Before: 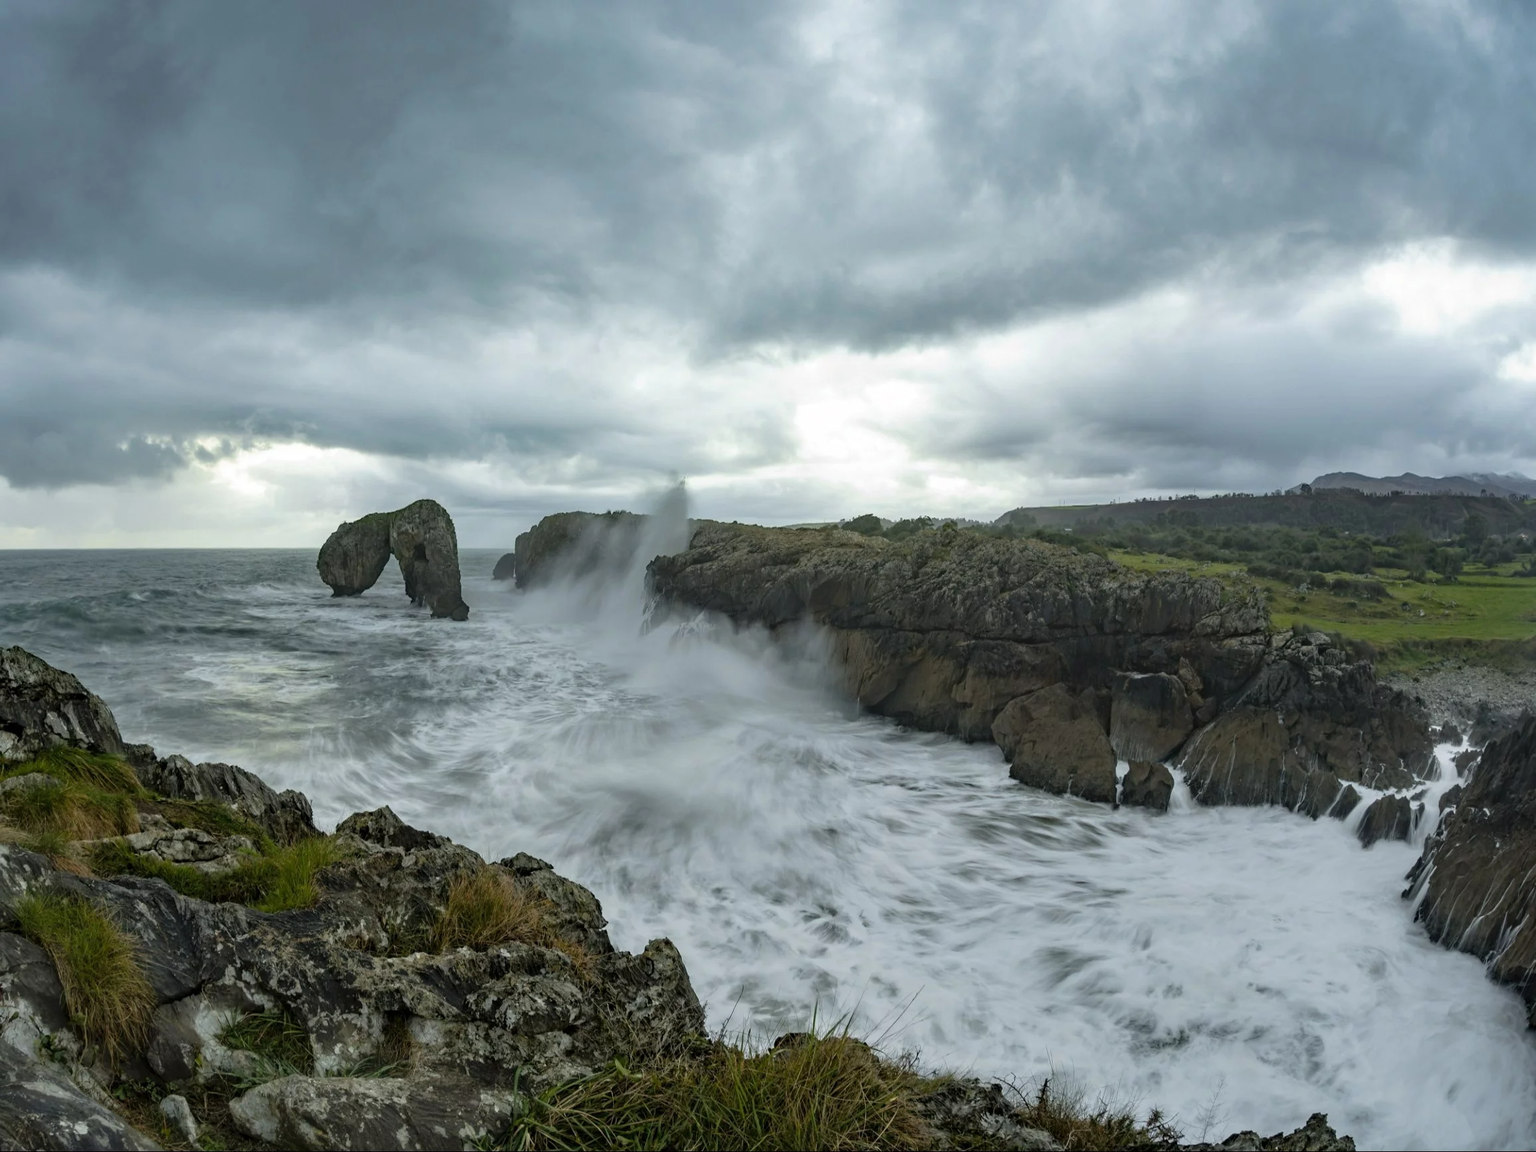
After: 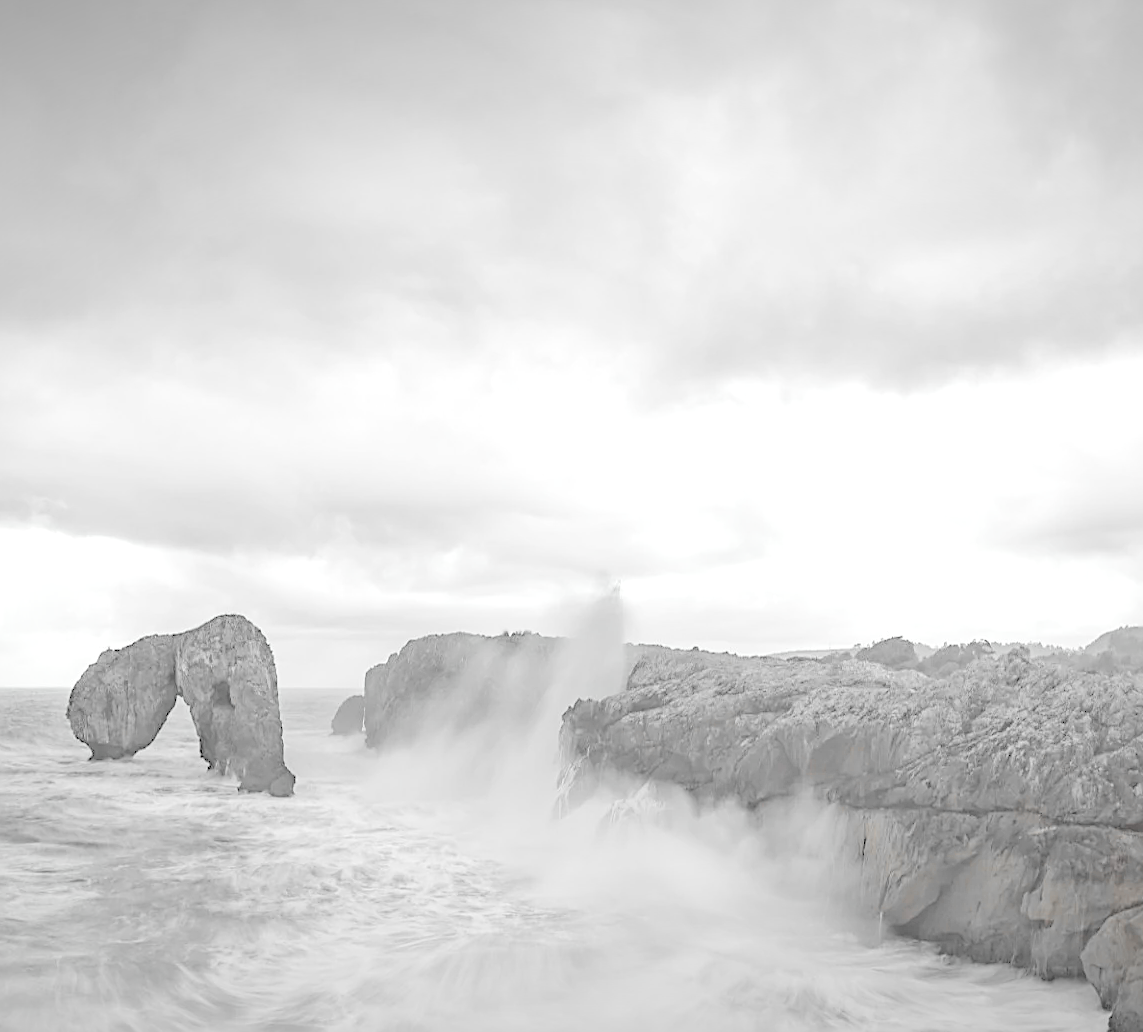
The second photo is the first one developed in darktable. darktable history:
vignetting: fall-off start 97.74%, fall-off radius 100.99%, width/height ratio 1.366
exposure: black level correction 0.001, exposure 0.5 EV, compensate exposure bias true, compensate highlight preservation false
crop: left 17.788%, top 7.907%, right 32.723%, bottom 32.494%
contrast brightness saturation: brightness 0.984
color zones: curves: ch0 [(0, 0.65) (0.096, 0.644) (0.221, 0.539) (0.429, 0.5) (0.571, 0.5) (0.714, 0.5) (0.857, 0.5) (1, 0.65)]; ch1 [(0, 0.5) (0.143, 0.5) (0.257, -0.002) (0.429, 0.04) (0.571, -0.001) (0.714, -0.015) (0.857, 0.024) (1, 0.5)]
sharpen: on, module defaults
color balance rgb: power › luminance 0.945%, power › chroma 0.427%, power › hue 33.1°, perceptual saturation grading › global saturation 31.046%
